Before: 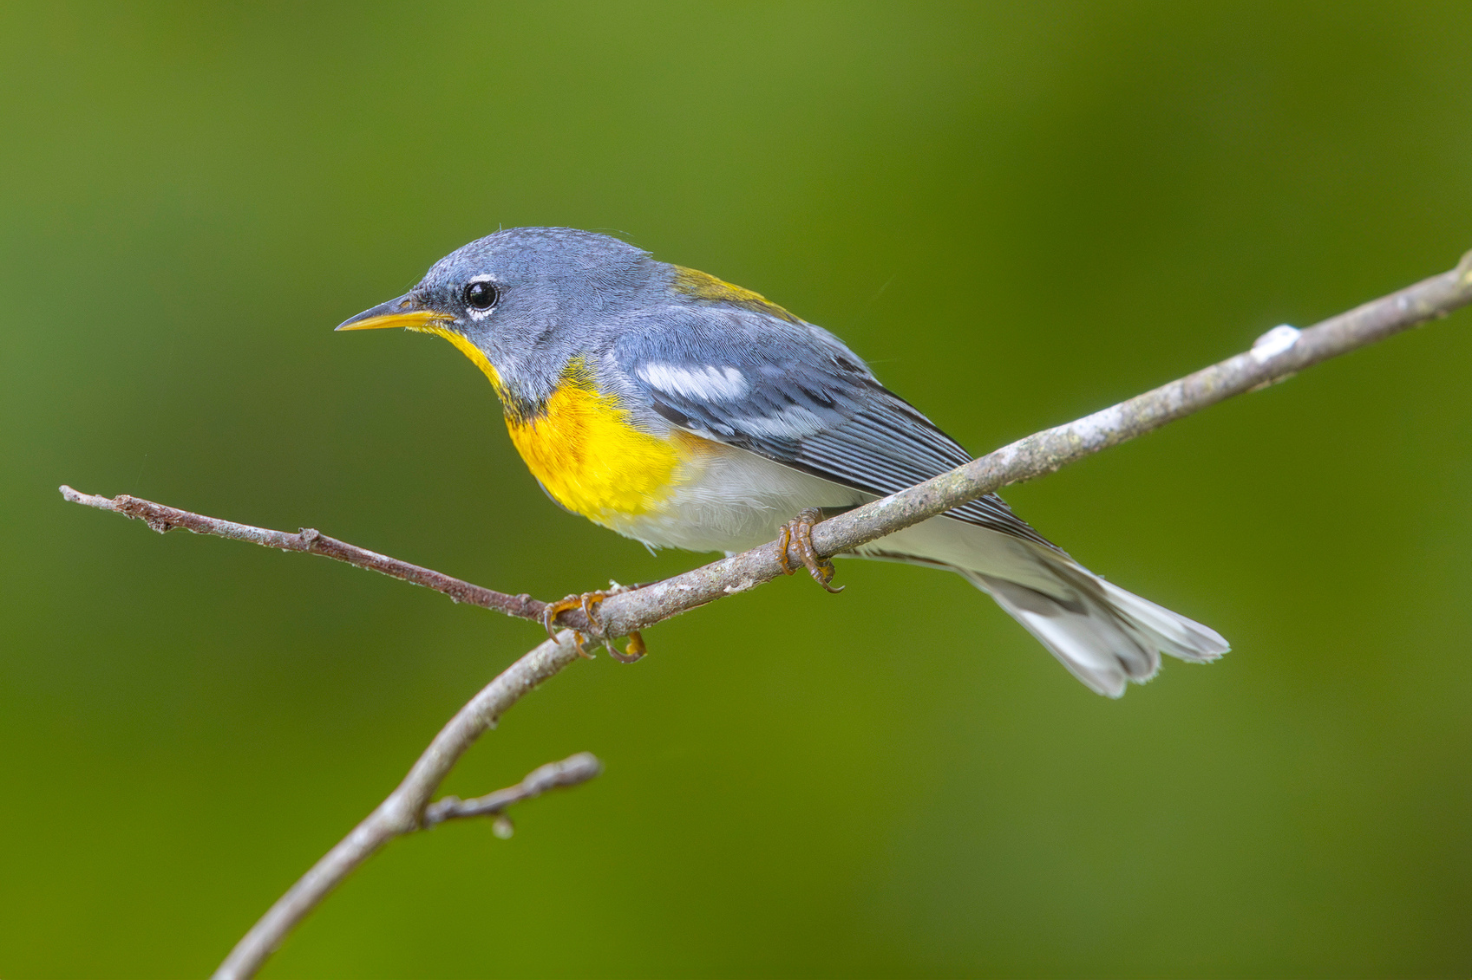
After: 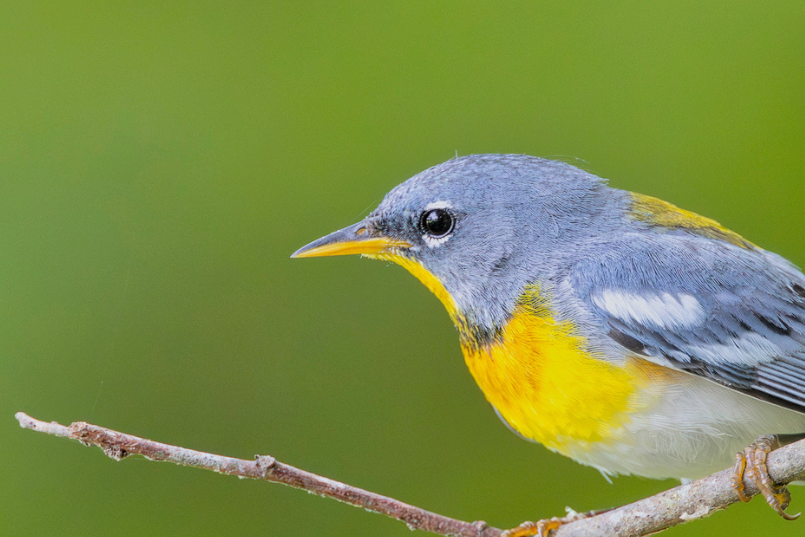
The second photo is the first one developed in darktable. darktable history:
filmic rgb: black relative exposure -5 EV, hardness 2.88, contrast 1.2
tone equalizer: -8 EV 1 EV, -7 EV 1 EV, -6 EV 1 EV, -5 EV 1 EV, -4 EV 1 EV, -3 EV 0.75 EV, -2 EV 0.5 EV, -1 EV 0.25 EV
crop and rotate: left 3.047%, top 7.509%, right 42.236%, bottom 37.598%
